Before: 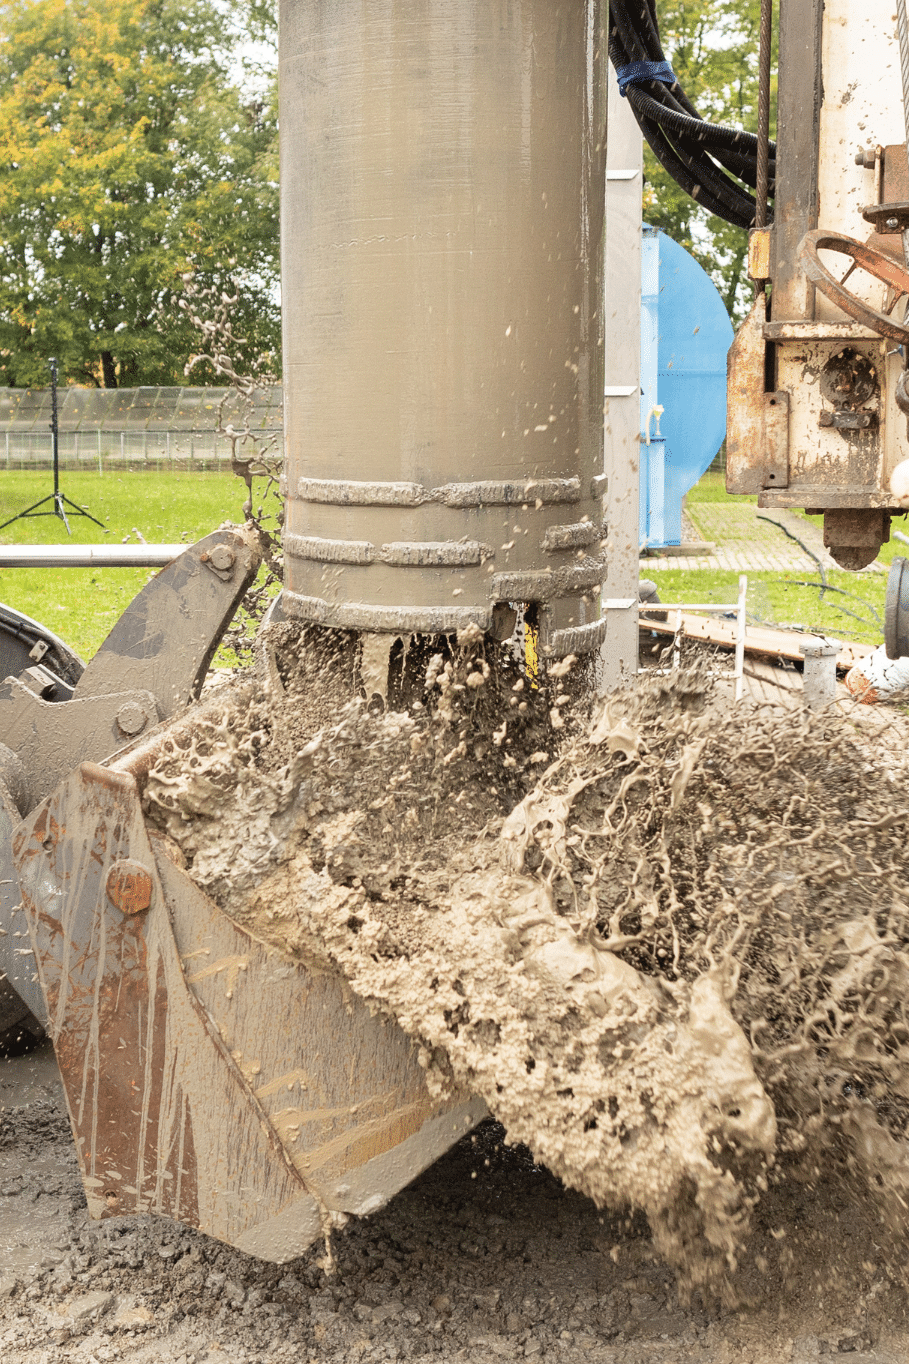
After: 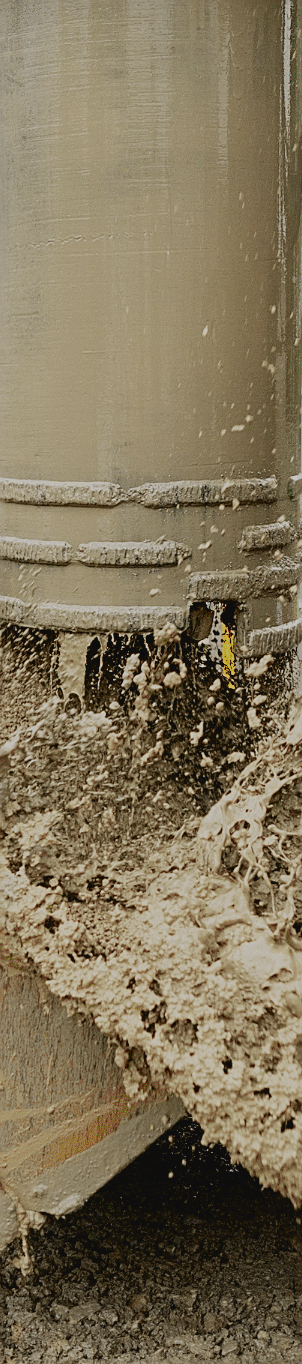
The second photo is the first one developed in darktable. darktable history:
crop: left 33.36%, right 33.36%
tone curve: curves: ch0 [(0, 0.036) (0.053, 0.068) (0.211, 0.217) (0.519, 0.513) (0.847, 0.82) (0.991, 0.914)]; ch1 [(0, 0) (0.276, 0.206) (0.412, 0.353) (0.482, 0.475) (0.495, 0.5) (0.509, 0.502) (0.563, 0.57) (0.667, 0.672) (0.788, 0.809) (1, 1)]; ch2 [(0, 0) (0.438, 0.456) (0.473, 0.47) (0.503, 0.503) (0.523, 0.528) (0.562, 0.571) (0.612, 0.61) (0.679, 0.72) (1, 1)], color space Lab, independent channels, preserve colors none
filmic rgb: middle gray luminance 29%, black relative exposure -10.3 EV, white relative exposure 5.5 EV, threshold 6 EV, target black luminance 0%, hardness 3.95, latitude 2.04%, contrast 1.132, highlights saturation mix 5%, shadows ↔ highlights balance 15.11%, add noise in highlights 0, preserve chrominance no, color science v3 (2019), use custom middle-gray values true, iterations of high-quality reconstruction 0, contrast in highlights soft, enable highlight reconstruction true
sharpen: on, module defaults
